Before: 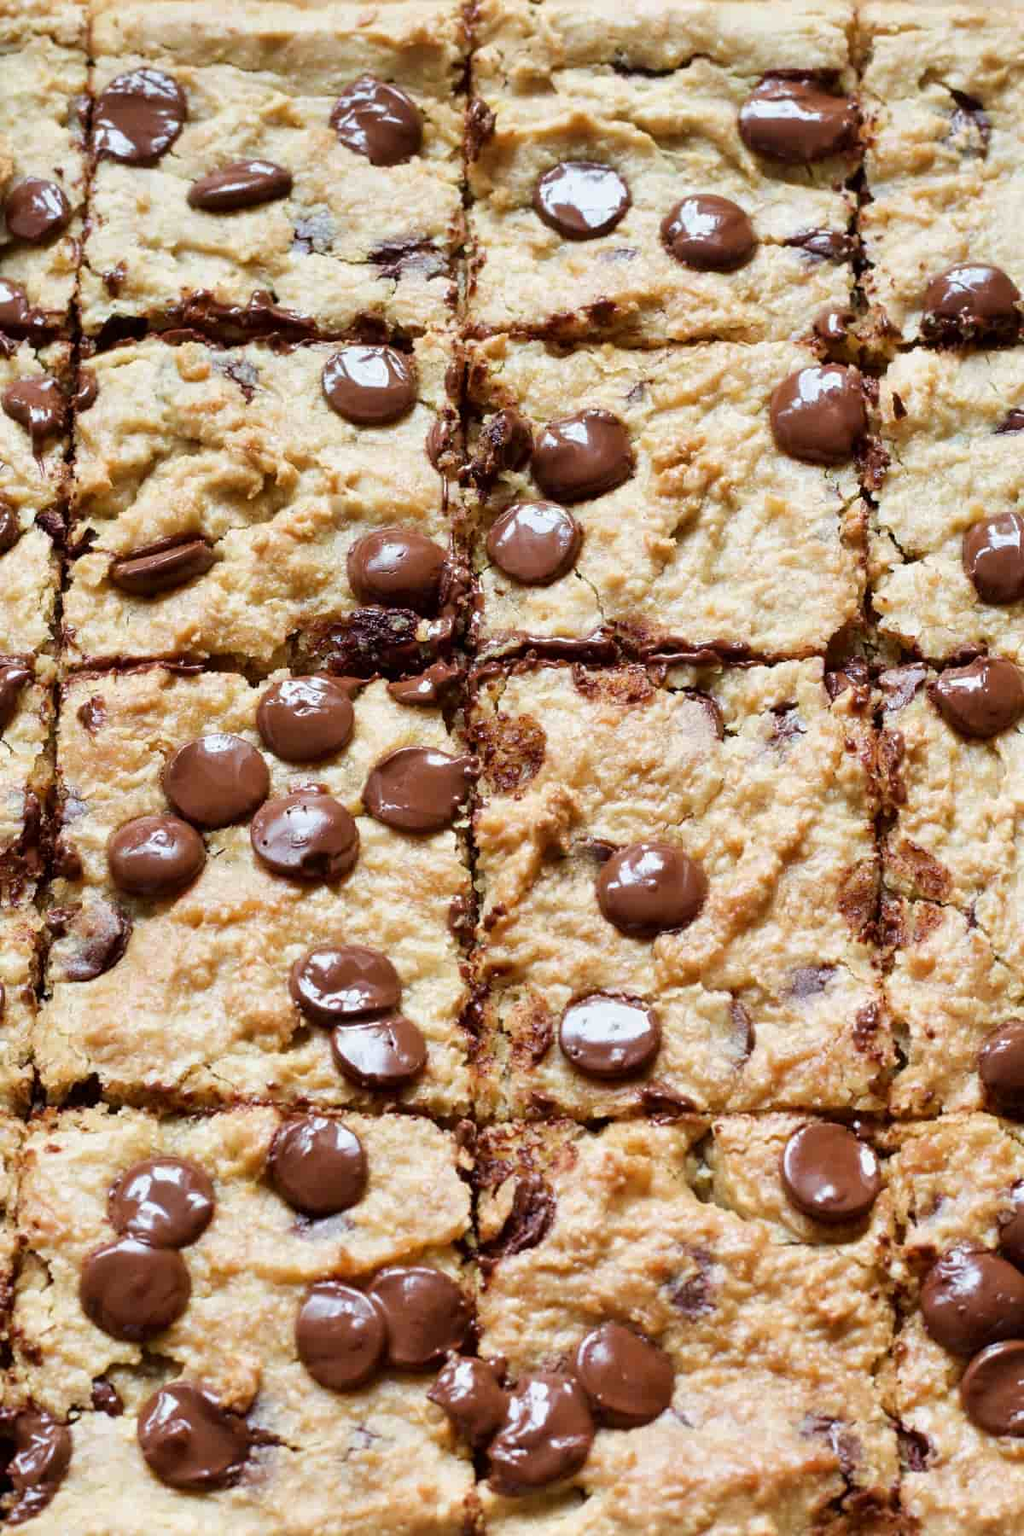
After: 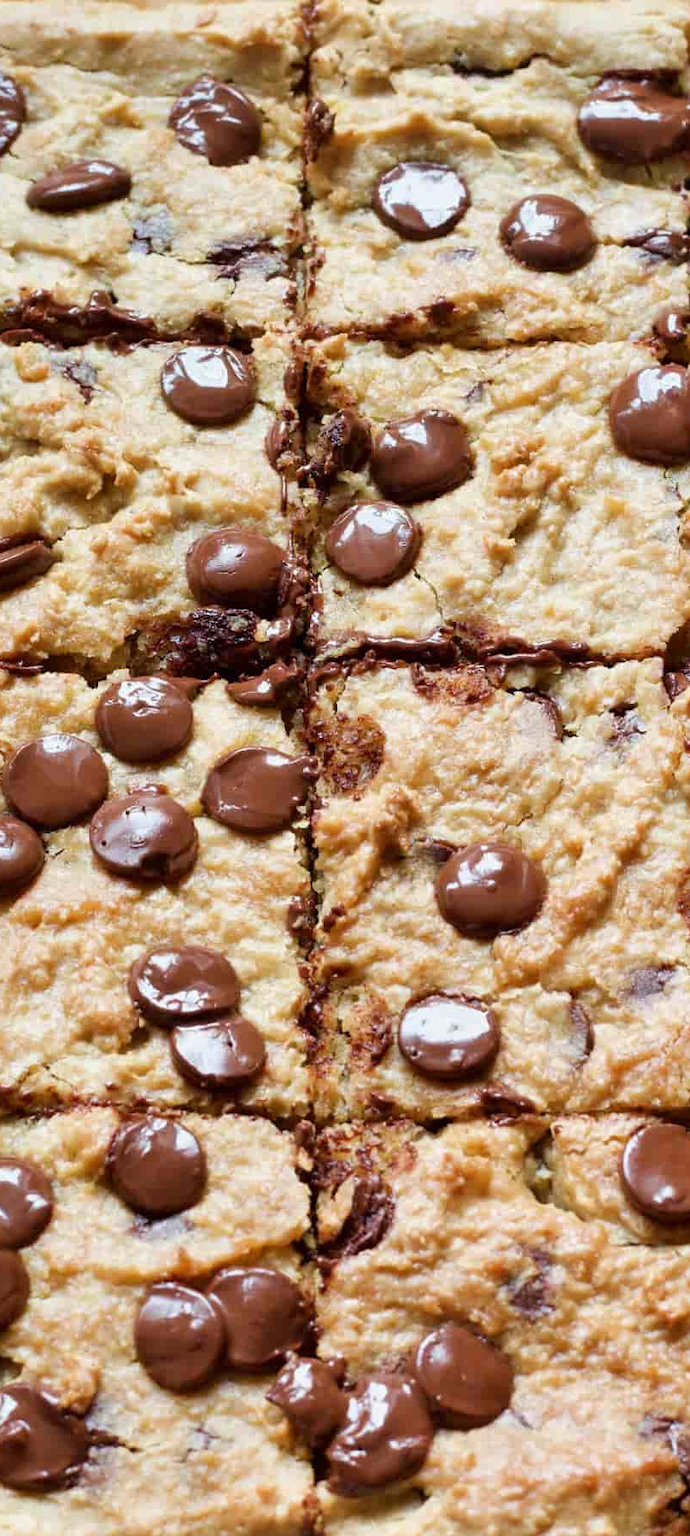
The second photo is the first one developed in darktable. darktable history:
crop and rotate: left 15.821%, right 16.757%
exposure: compensate highlight preservation false
